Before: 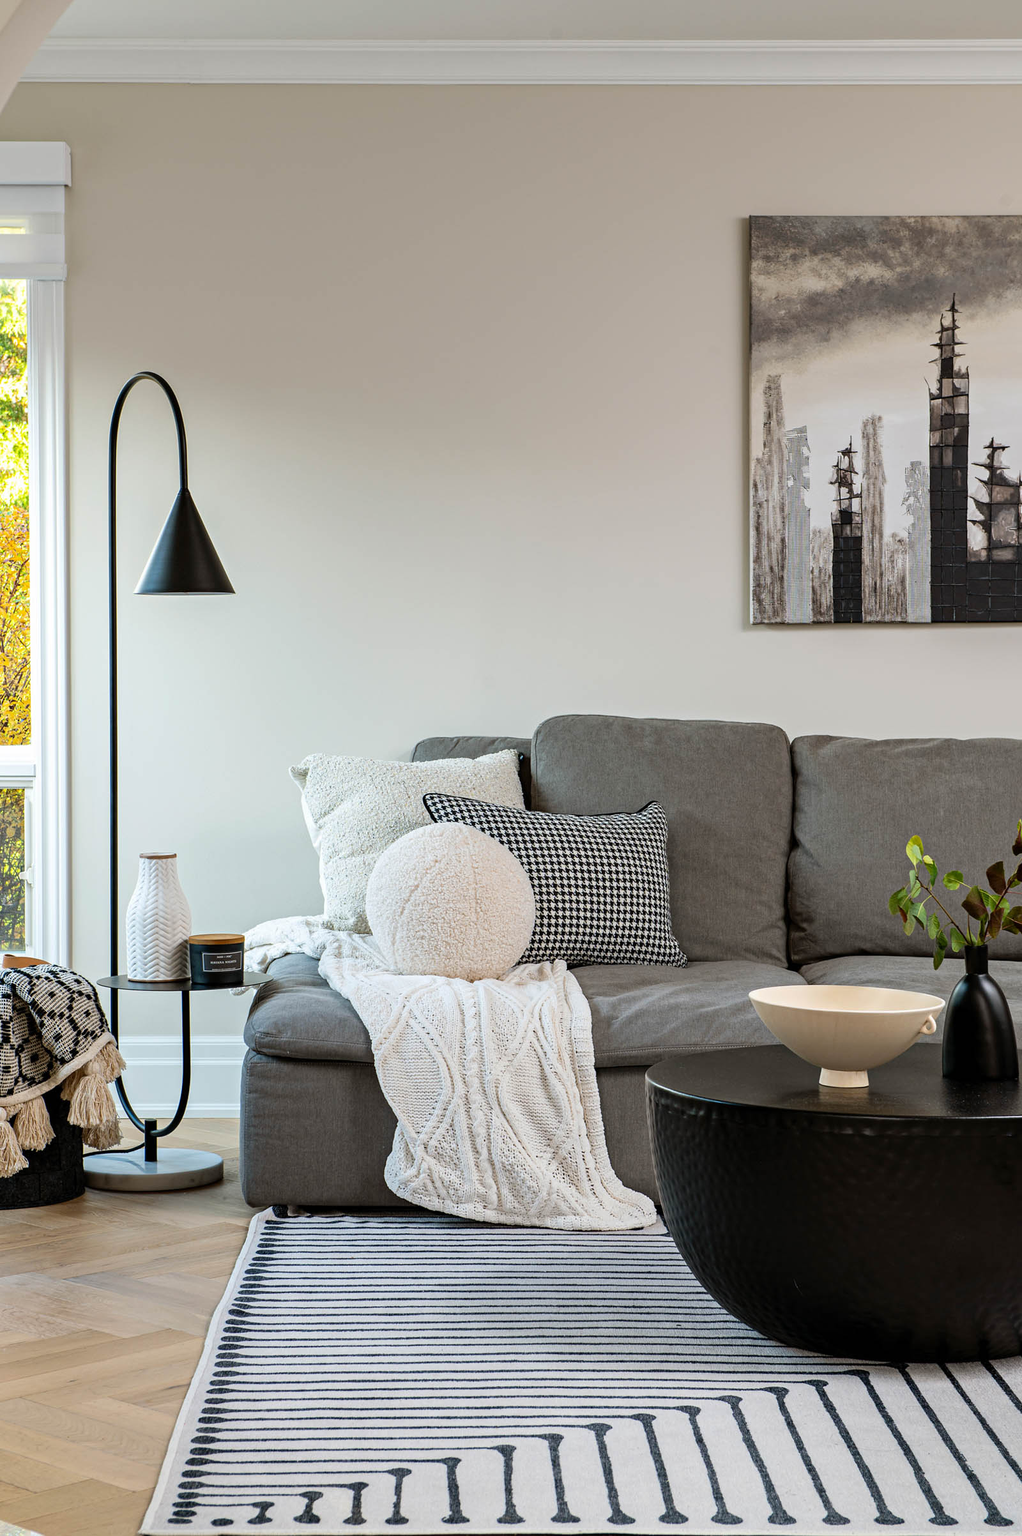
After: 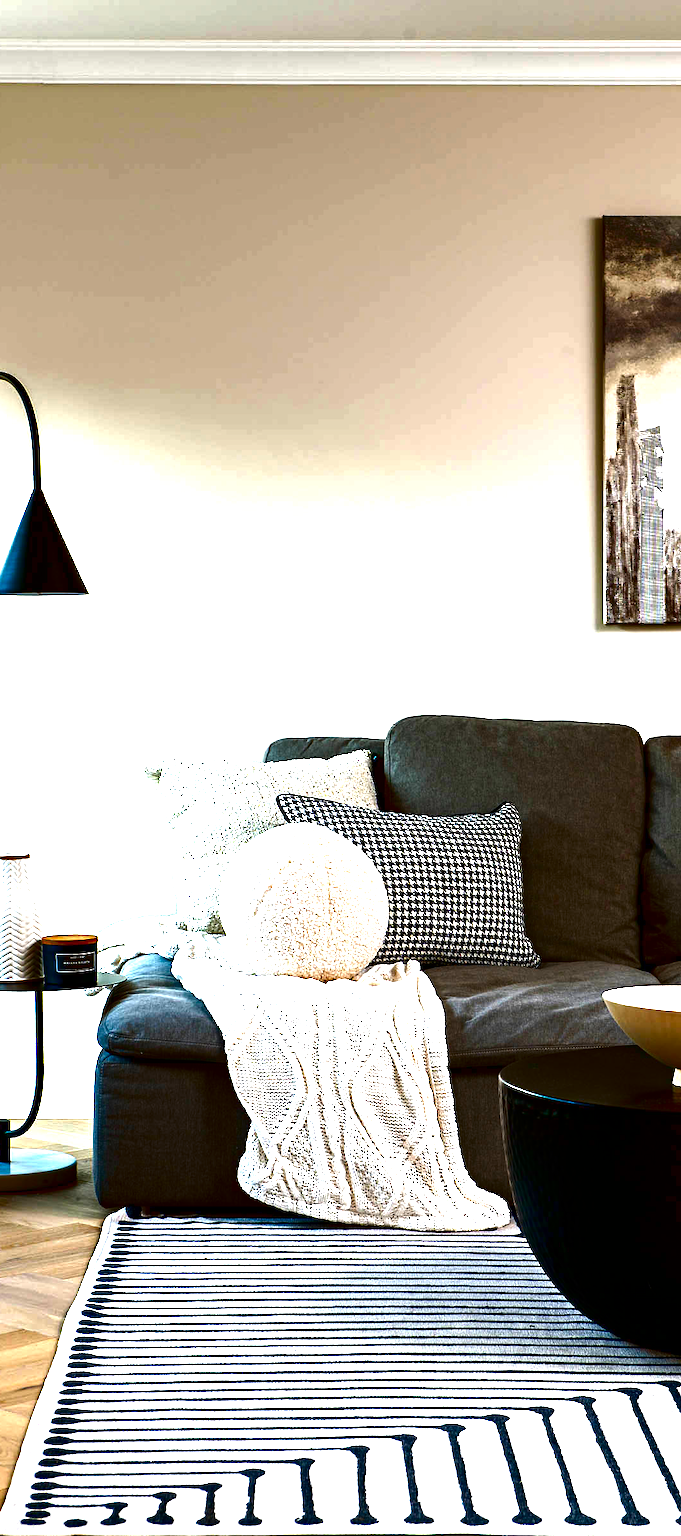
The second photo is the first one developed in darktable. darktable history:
exposure: black level correction 0, exposure 1.1 EV, compensate highlight preservation false
crop and rotate: left 14.385%, right 18.948%
contrast brightness saturation: brightness -1, saturation 1
